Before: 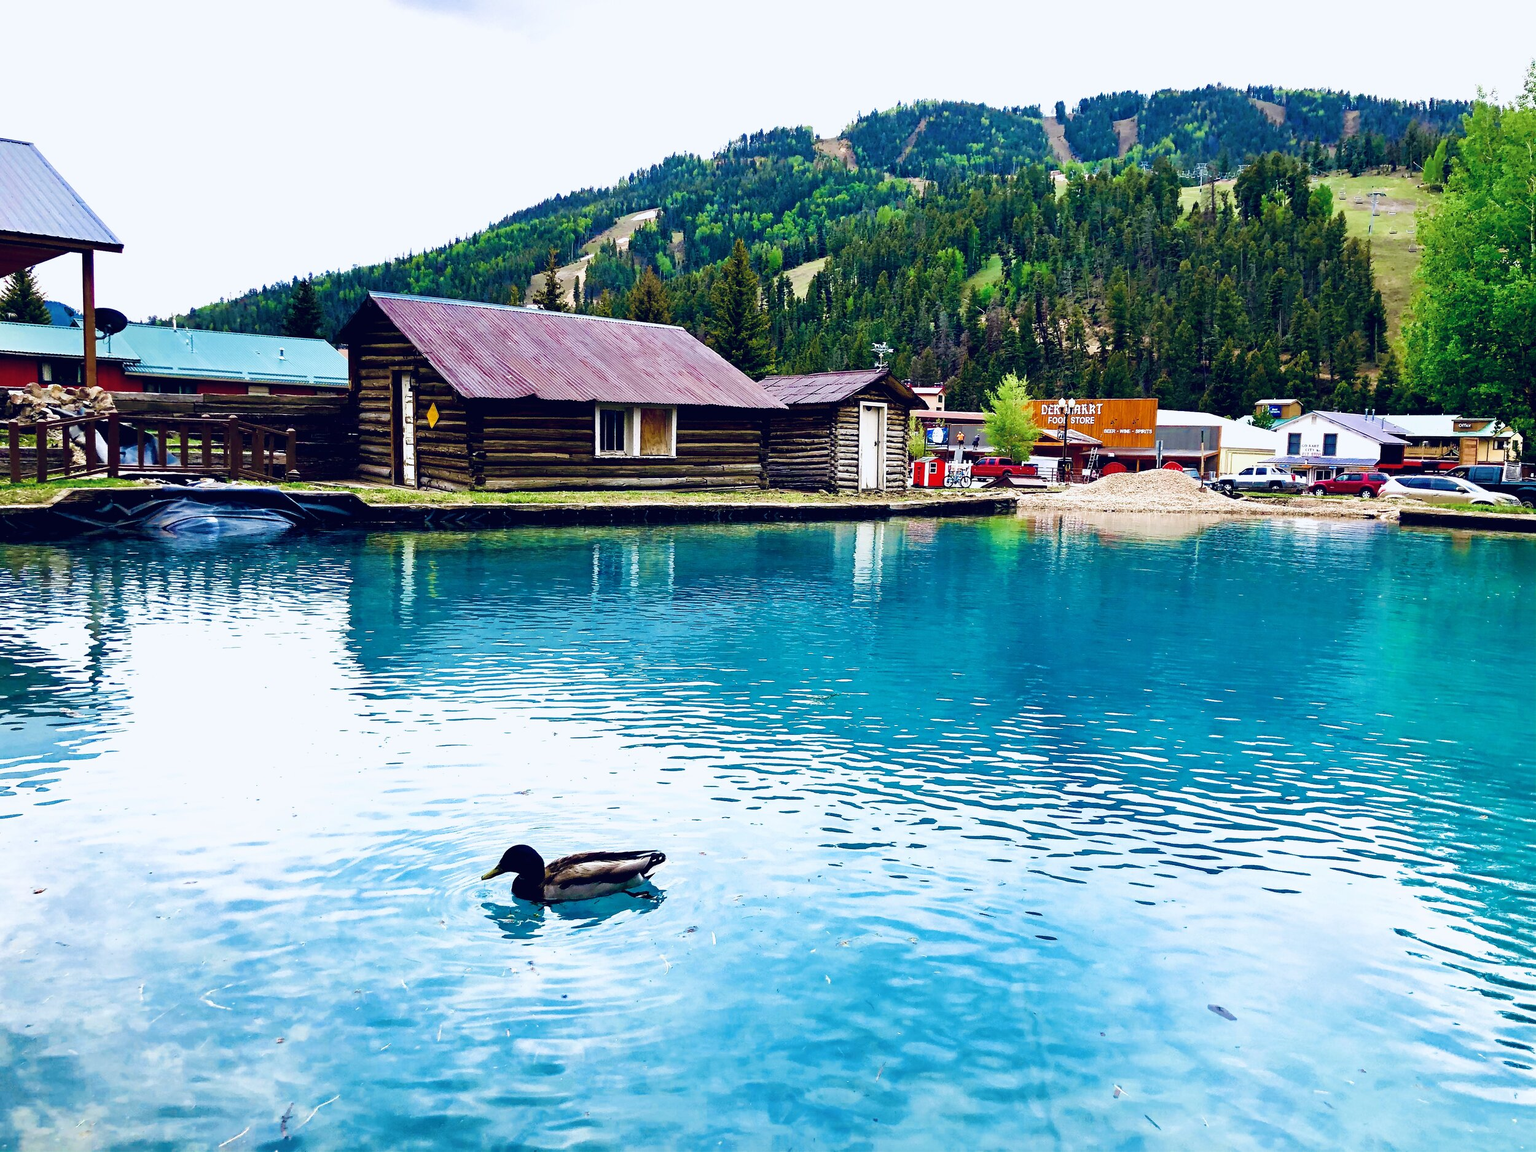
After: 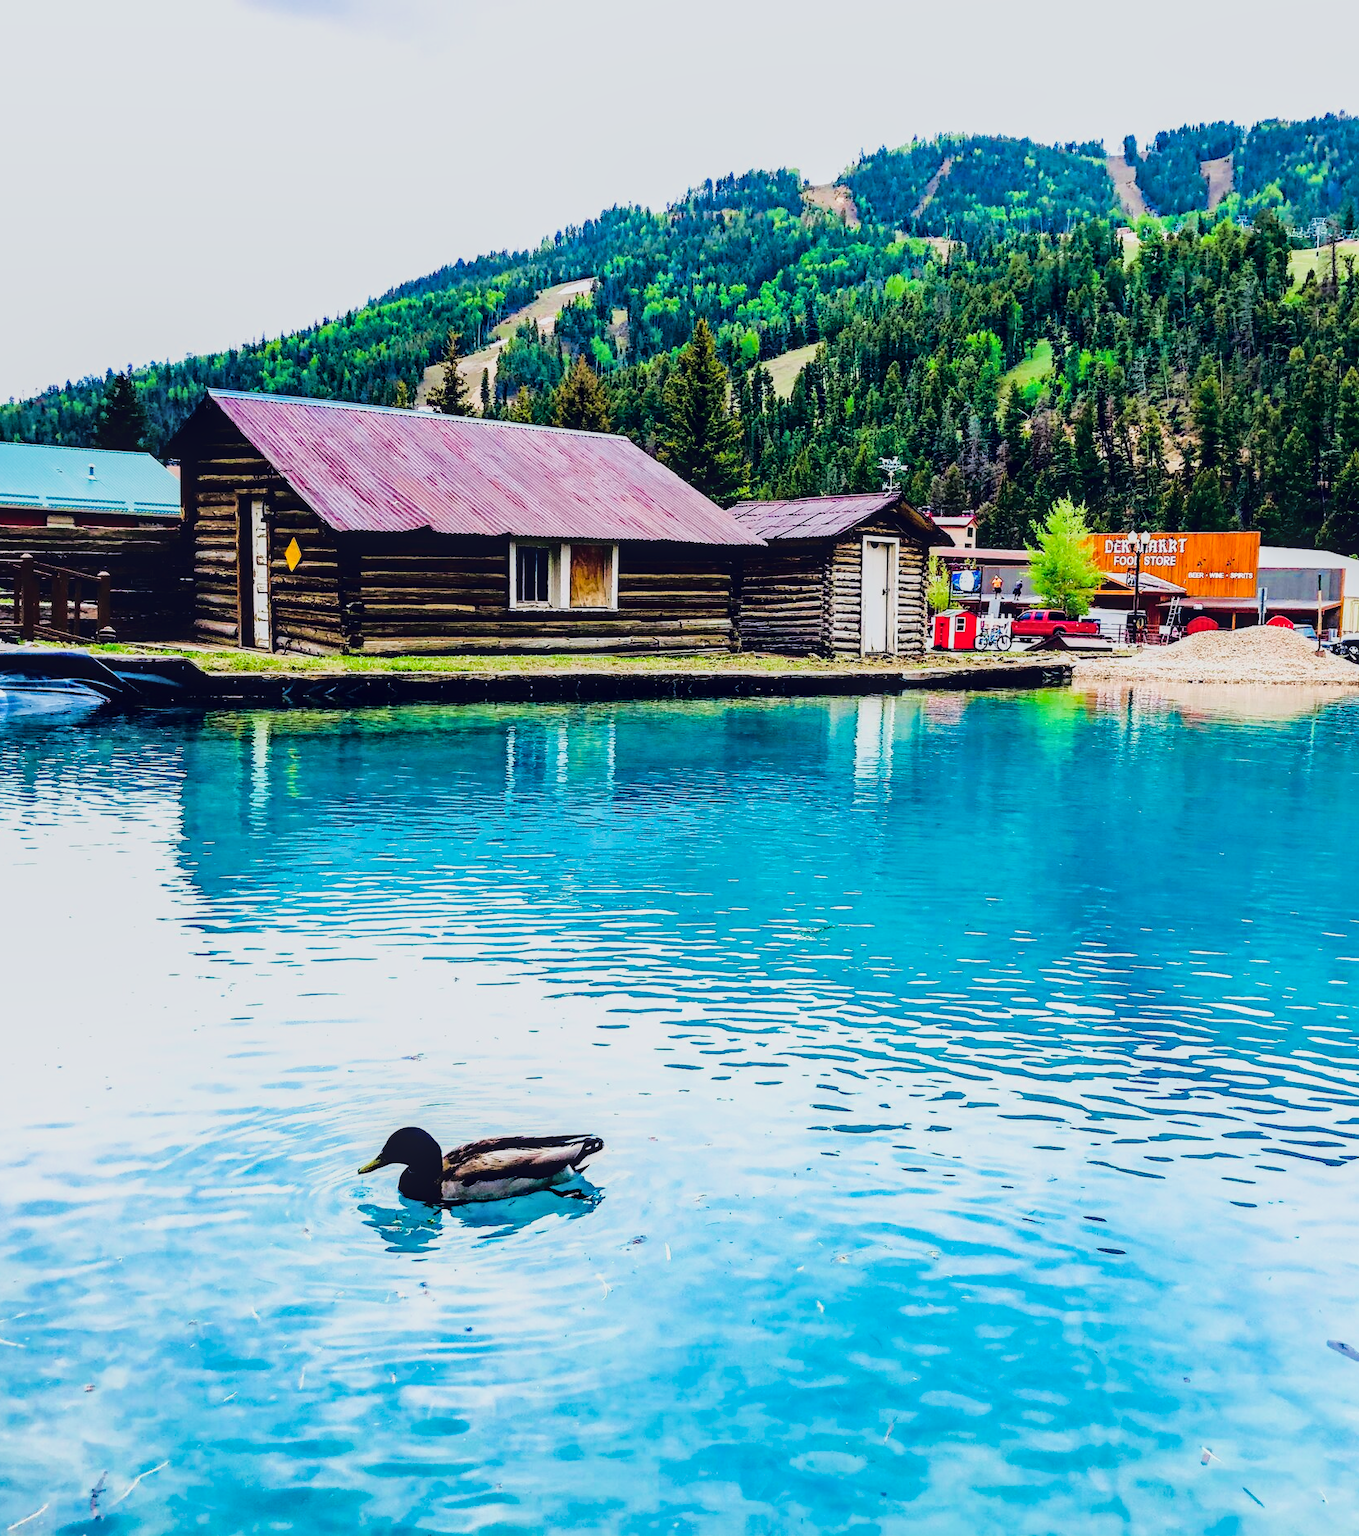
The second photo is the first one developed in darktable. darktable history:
filmic rgb: black relative exposure -7.65 EV, white relative exposure 4.56 EV, hardness 3.61, contrast 1.056
crop and rotate: left 13.892%, right 19.738%
local contrast: on, module defaults
tone curve: curves: ch0 [(0.001, 0.029) (0.084, 0.074) (0.162, 0.165) (0.304, 0.382) (0.466, 0.576) (0.654, 0.741) (0.848, 0.906) (0.984, 0.963)]; ch1 [(0, 0) (0.34, 0.235) (0.46, 0.46) (0.515, 0.502) (0.553, 0.567) (0.764, 0.815) (1, 1)]; ch2 [(0, 0) (0.44, 0.458) (0.479, 0.492) (0.524, 0.507) (0.547, 0.579) (0.673, 0.712) (1, 1)]
